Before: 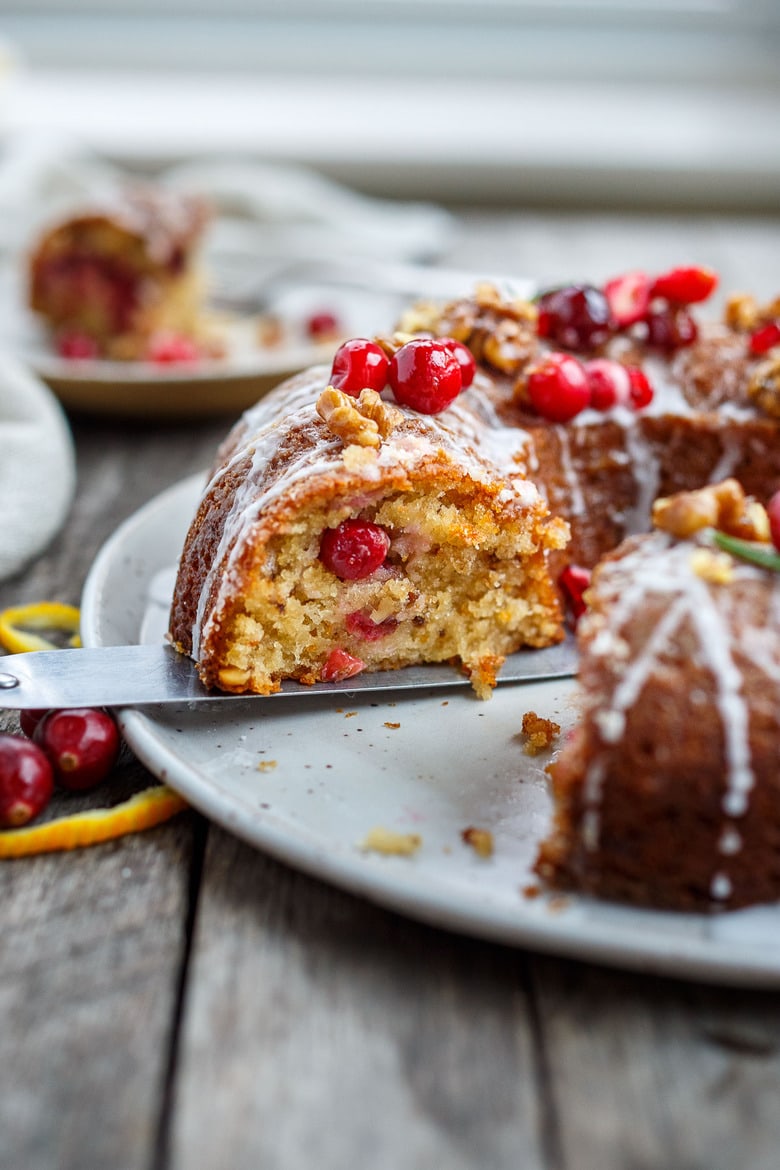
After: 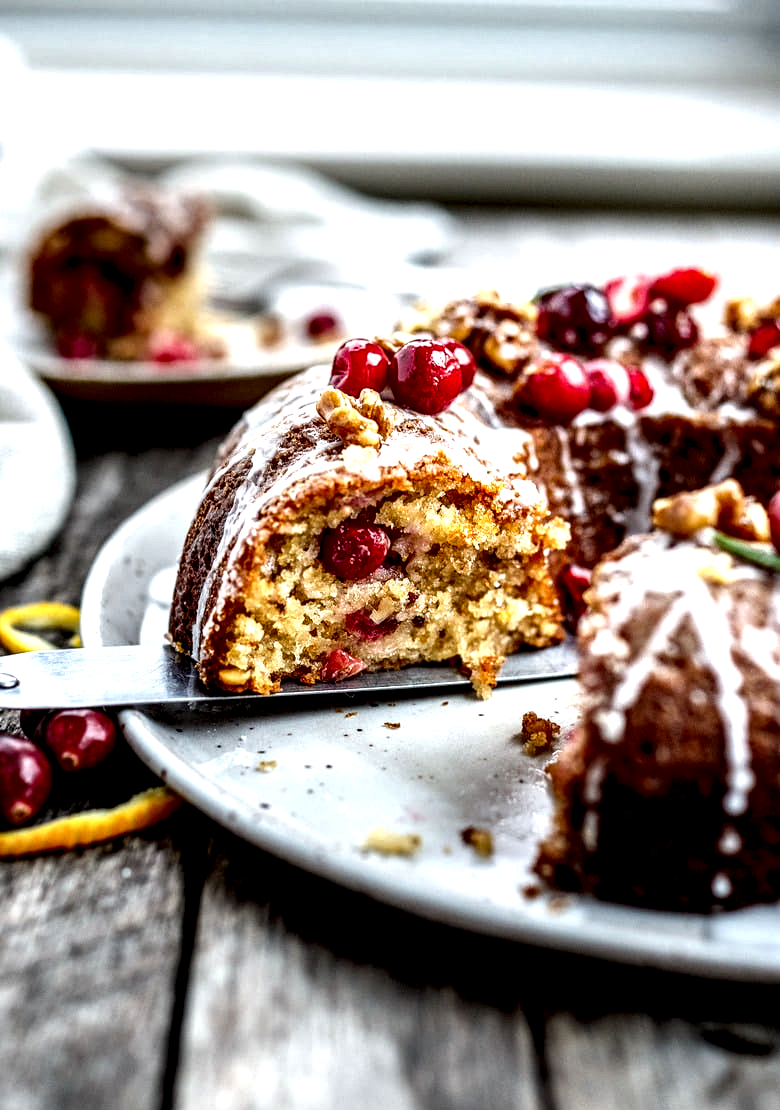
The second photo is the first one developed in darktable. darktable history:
tone equalizer: -8 EV -0.43 EV, -7 EV -0.37 EV, -6 EV -0.348 EV, -5 EV -0.196 EV, -3 EV 0.208 EV, -2 EV 0.331 EV, -1 EV 0.386 EV, +0 EV 0.437 EV
crop and rotate: top 0.013%, bottom 5.039%
local contrast: shadows 169%, detail 226%
